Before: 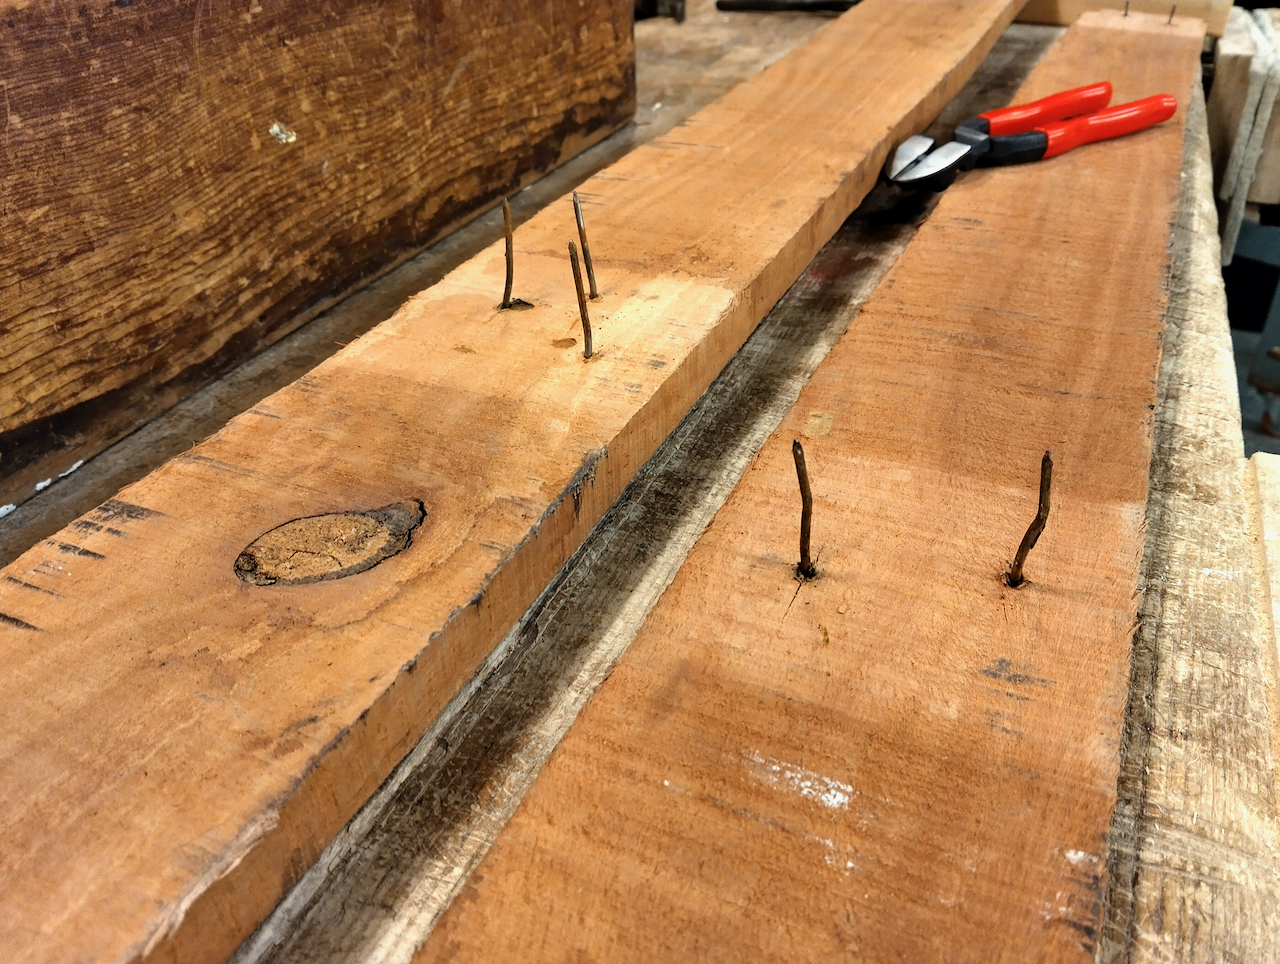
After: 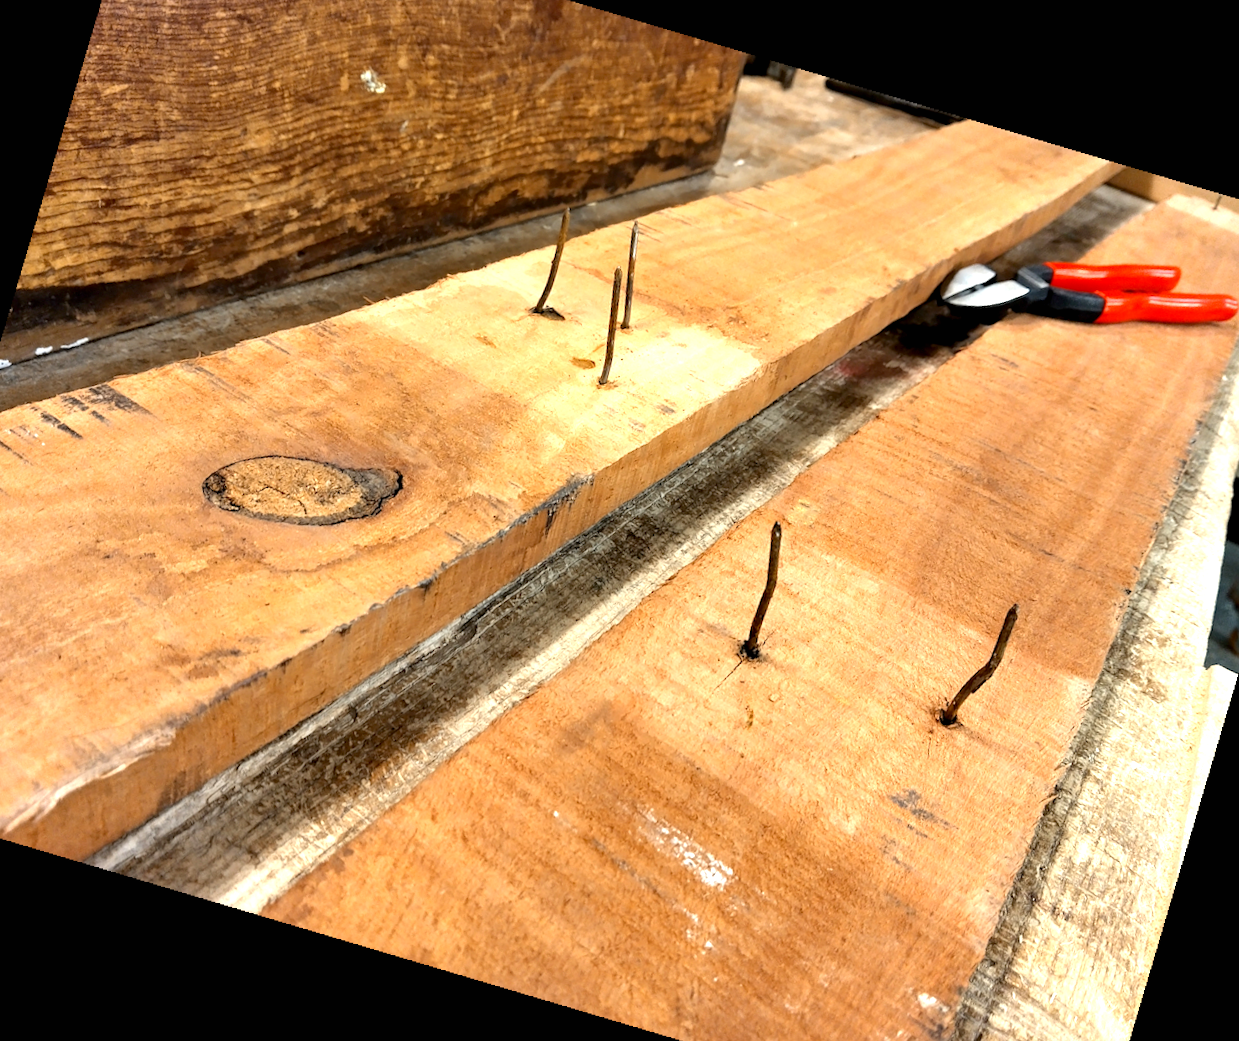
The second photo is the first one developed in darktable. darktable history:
exposure: black level correction 0, exposure 0.7 EV, compensate exposure bias true, compensate highlight preservation false
rotate and perspective: rotation 13.27°, automatic cropping off
crop and rotate: angle -3.27°, left 5.211%, top 5.211%, right 4.607%, bottom 4.607%
